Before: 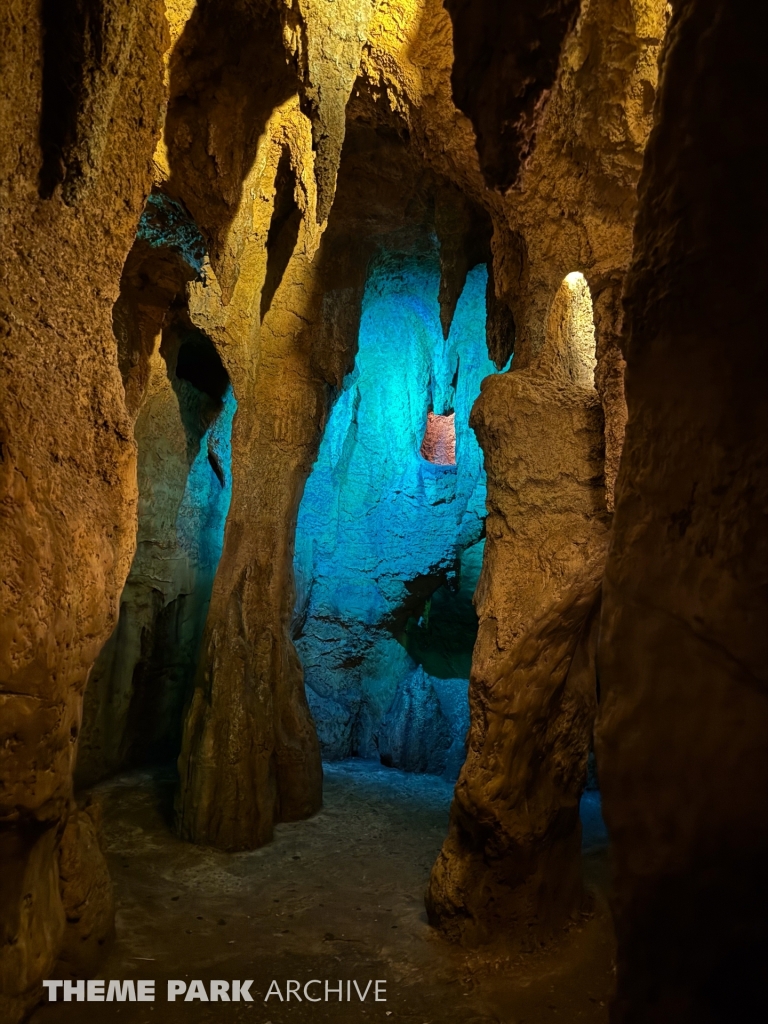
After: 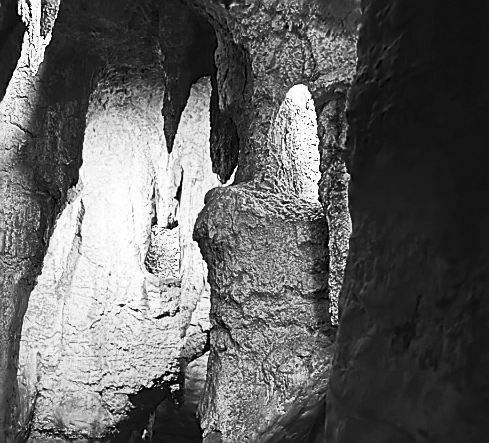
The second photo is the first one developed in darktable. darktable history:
exposure: black level correction 0, exposure 0.4 EV, compensate exposure bias true, compensate highlight preservation false
contrast brightness saturation: contrast 0.53, brightness 0.47, saturation -1
sharpen: radius 1.4, amount 1.25, threshold 0.7
crop: left 36.005%, top 18.293%, right 0.31%, bottom 38.444%
